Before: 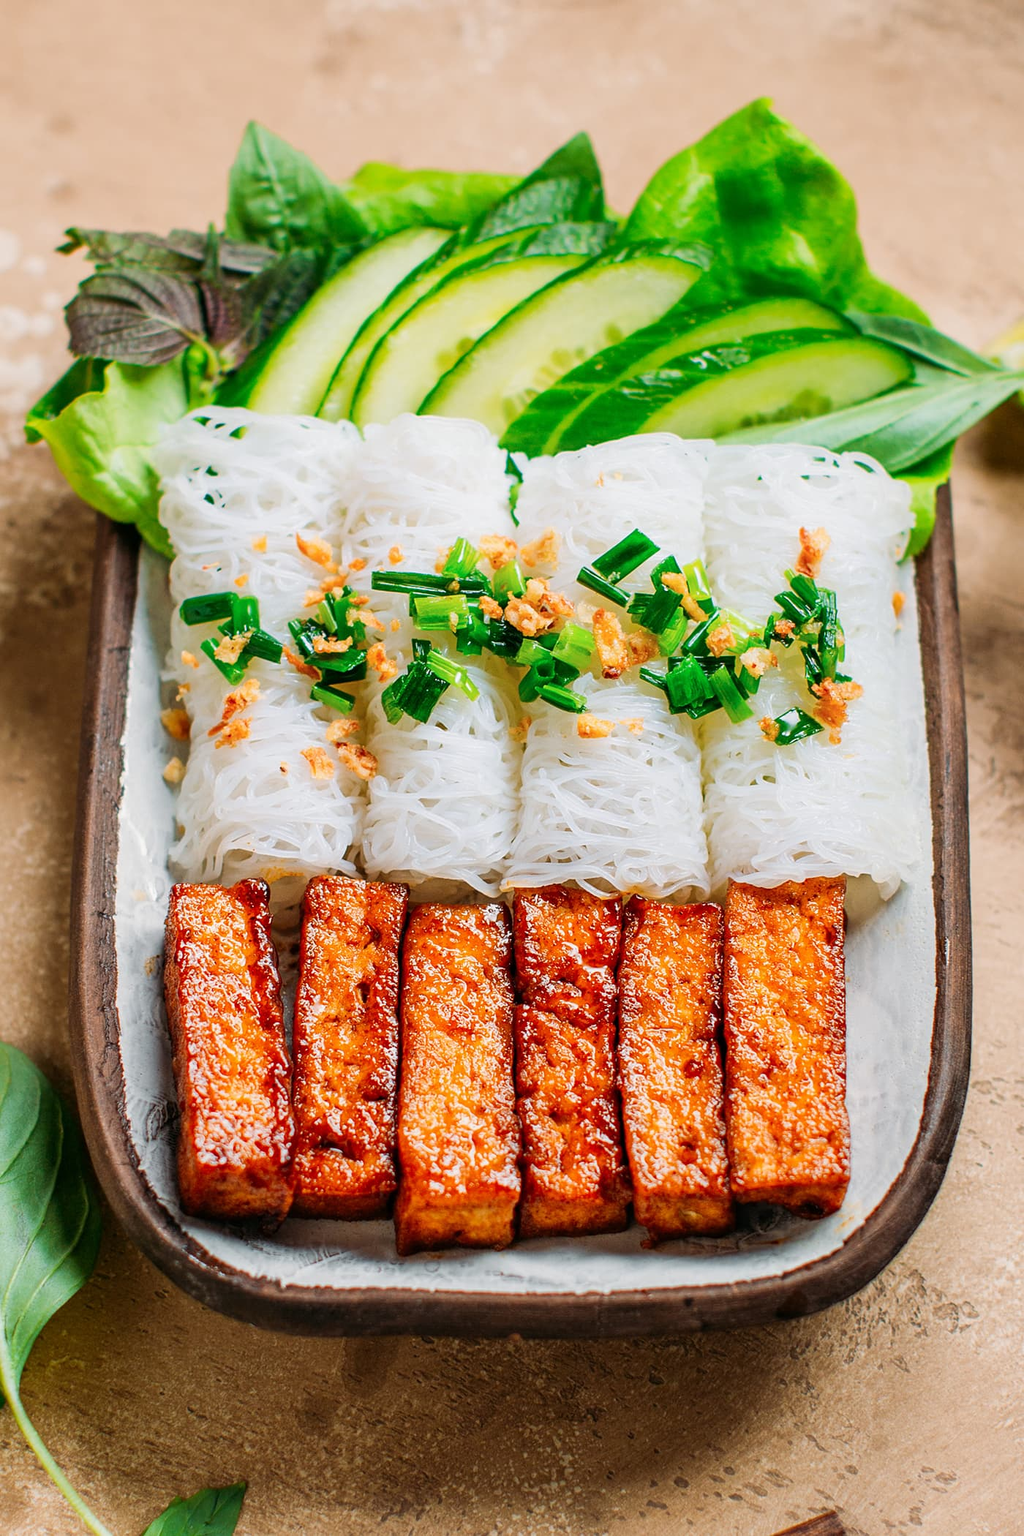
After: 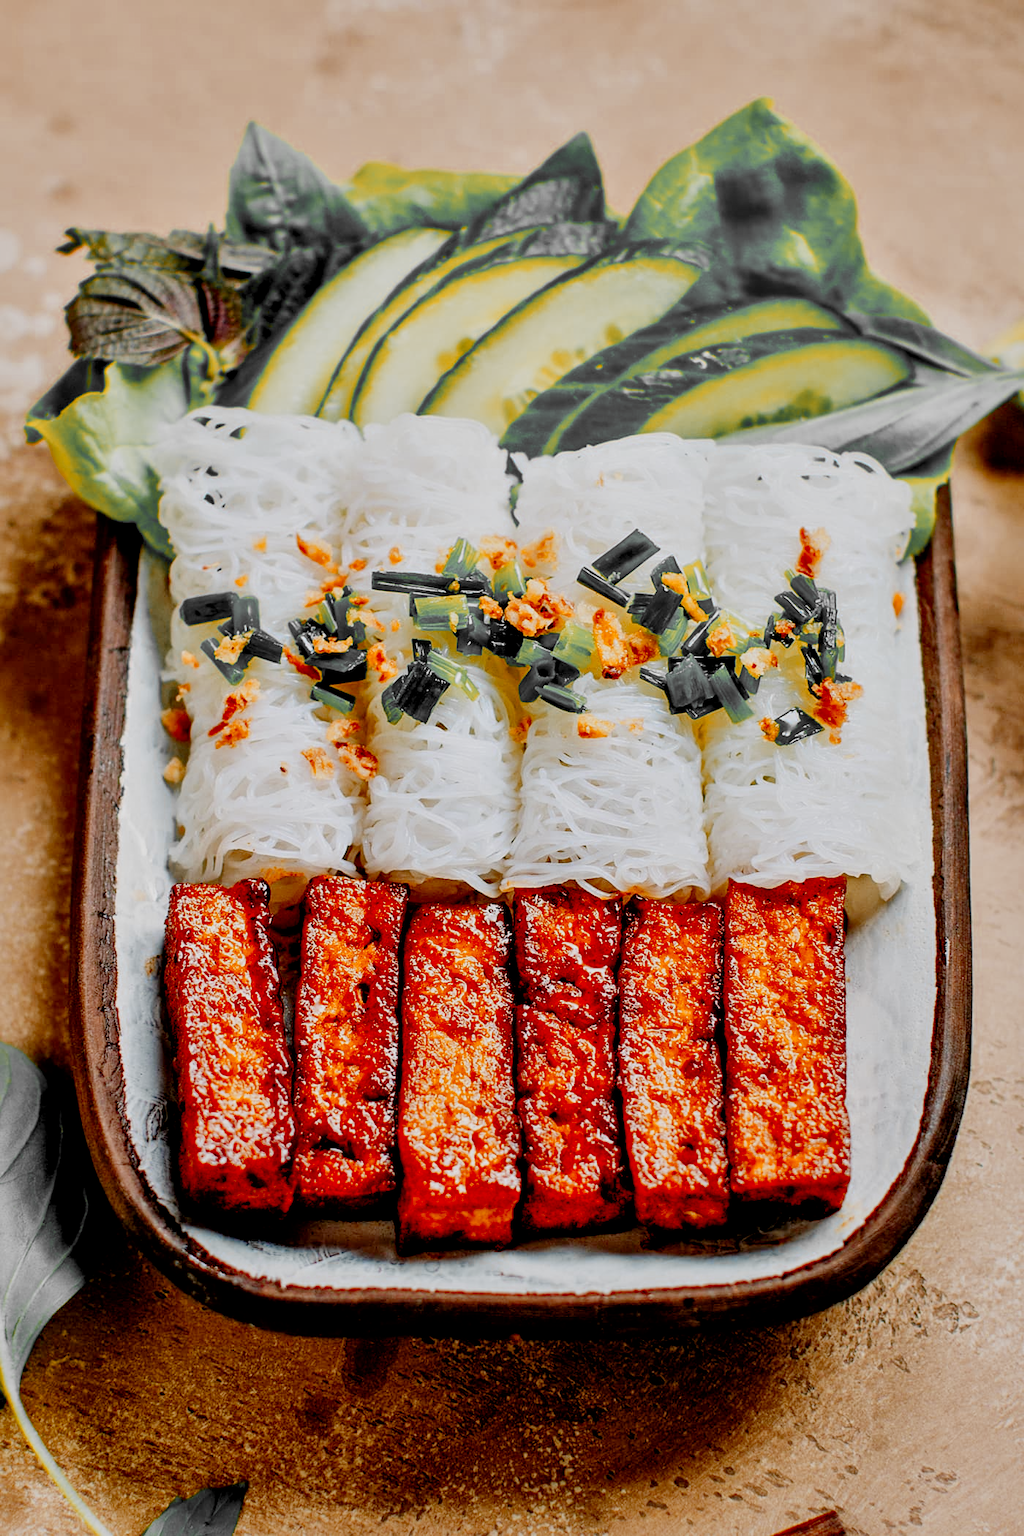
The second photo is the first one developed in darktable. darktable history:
color balance rgb: shadows lift › chroma 2.018%, shadows lift › hue 216.07°, perceptual saturation grading › global saturation -0.96%, global vibrance 19.267%
local contrast: mode bilateral grid, contrast 24, coarseness 46, detail 151%, midtone range 0.2
filmic rgb: black relative exposure -4.55 EV, white relative exposure 4.78 EV, hardness 2.35, latitude 36.79%, contrast 1.045, highlights saturation mix 0.912%, shadows ↔ highlights balance 1.21%, preserve chrominance no, color science v5 (2021)
color zones: curves: ch0 [(0, 0.363) (0.128, 0.373) (0.25, 0.5) (0.402, 0.407) (0.521, 0.525) (0.63, 0.559) (0.729, 0.662) (0.867, 0.471)]; ch1 [(0, 0.515) (0.136, 0.618) (0.25, 0.5) (0.378, 0) (0.516, 0) (0.622, 0.593) (0.737, 0.819) (0.87, 0.593)]; ch2 [(0, 0.529) (0.128, 0.471) (0.282, 0.451) (0.386, 0.662) (0.516, 0.525) (0.633, 0.554) (0.75, 0.62) (0.875, 0.441)]
